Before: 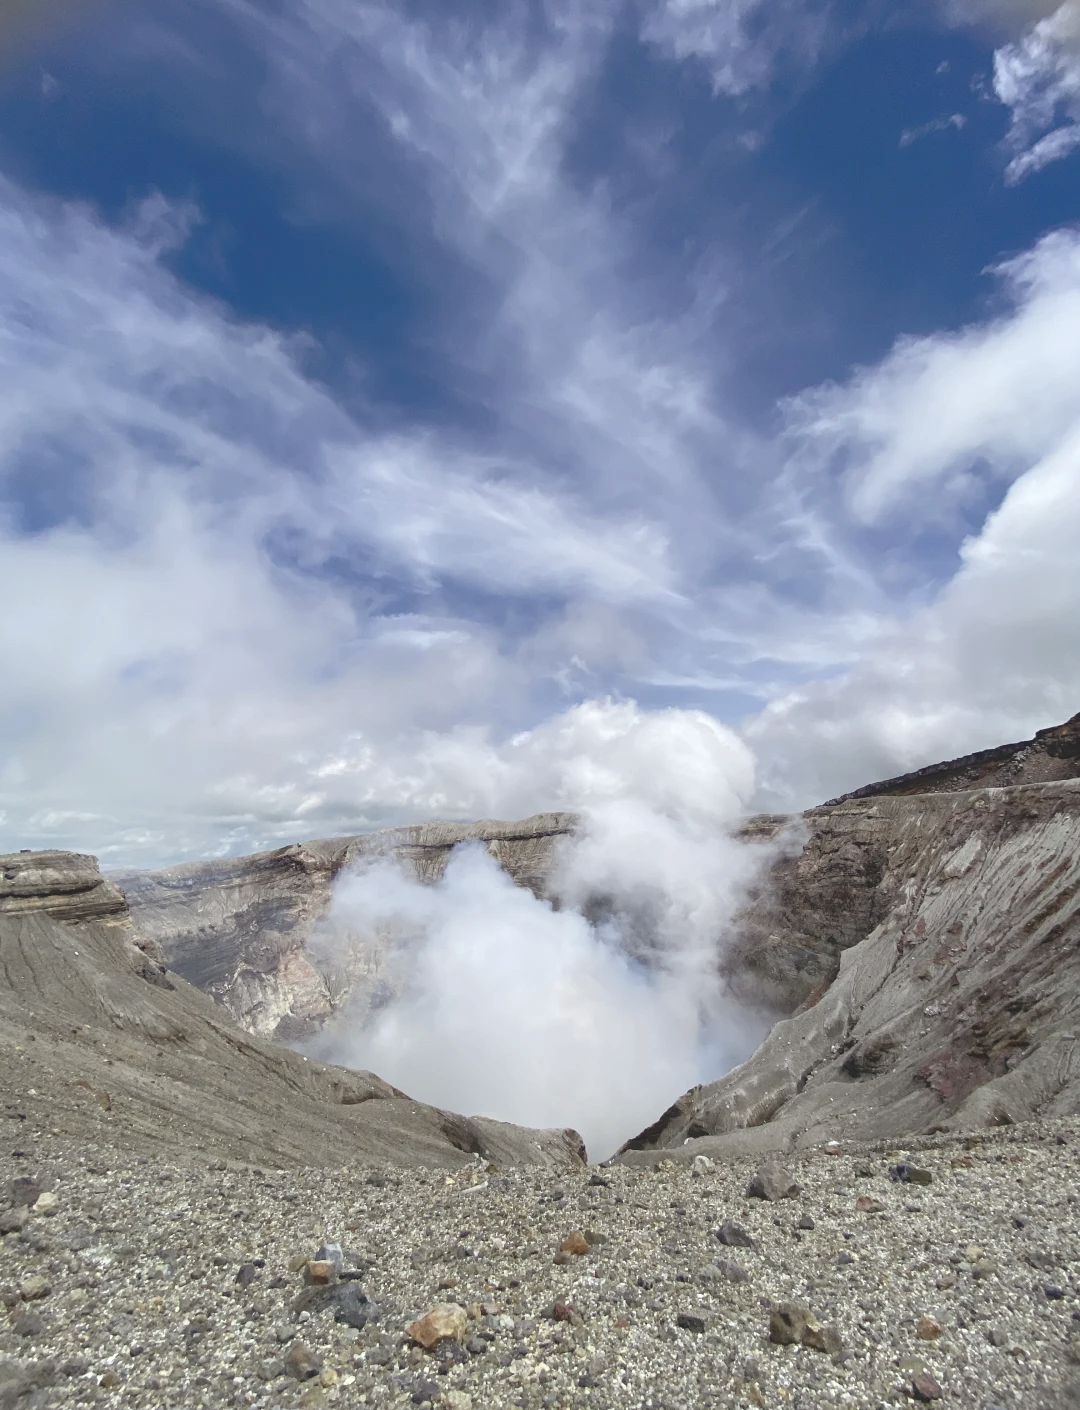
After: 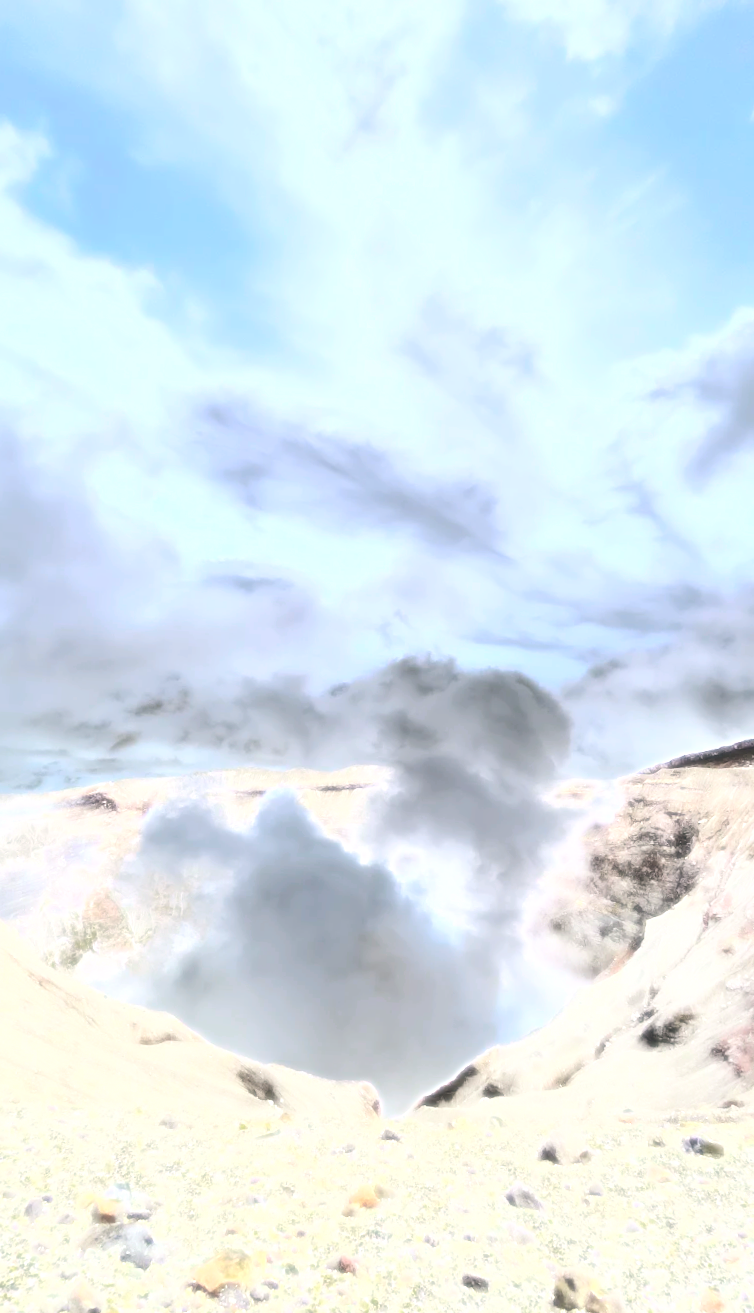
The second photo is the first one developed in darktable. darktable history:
crop and rotate: angle -3.27°, left 14.277%, top 0.028%, right 10.766%, bottom 0.028%
bloom: size 0%, threshold 54.82%, strength 8.31%
exposure: black level correction 0, exposure 1.2 EV, compensate highlight preservation false
tone equalizer: -8 EV -0.75 EV, -7 EV -0.7 EV, -6 EV -0.6 EV, -5 EV -0.4 EV, -3 EV 0.4 EV, -2 EV 0.6 EV, -1 EV 0.7 EV, +0 EV 0.75 EV, edges refinement/feathering 500, mask exposure compensation -1.57 EV, preserve details no
